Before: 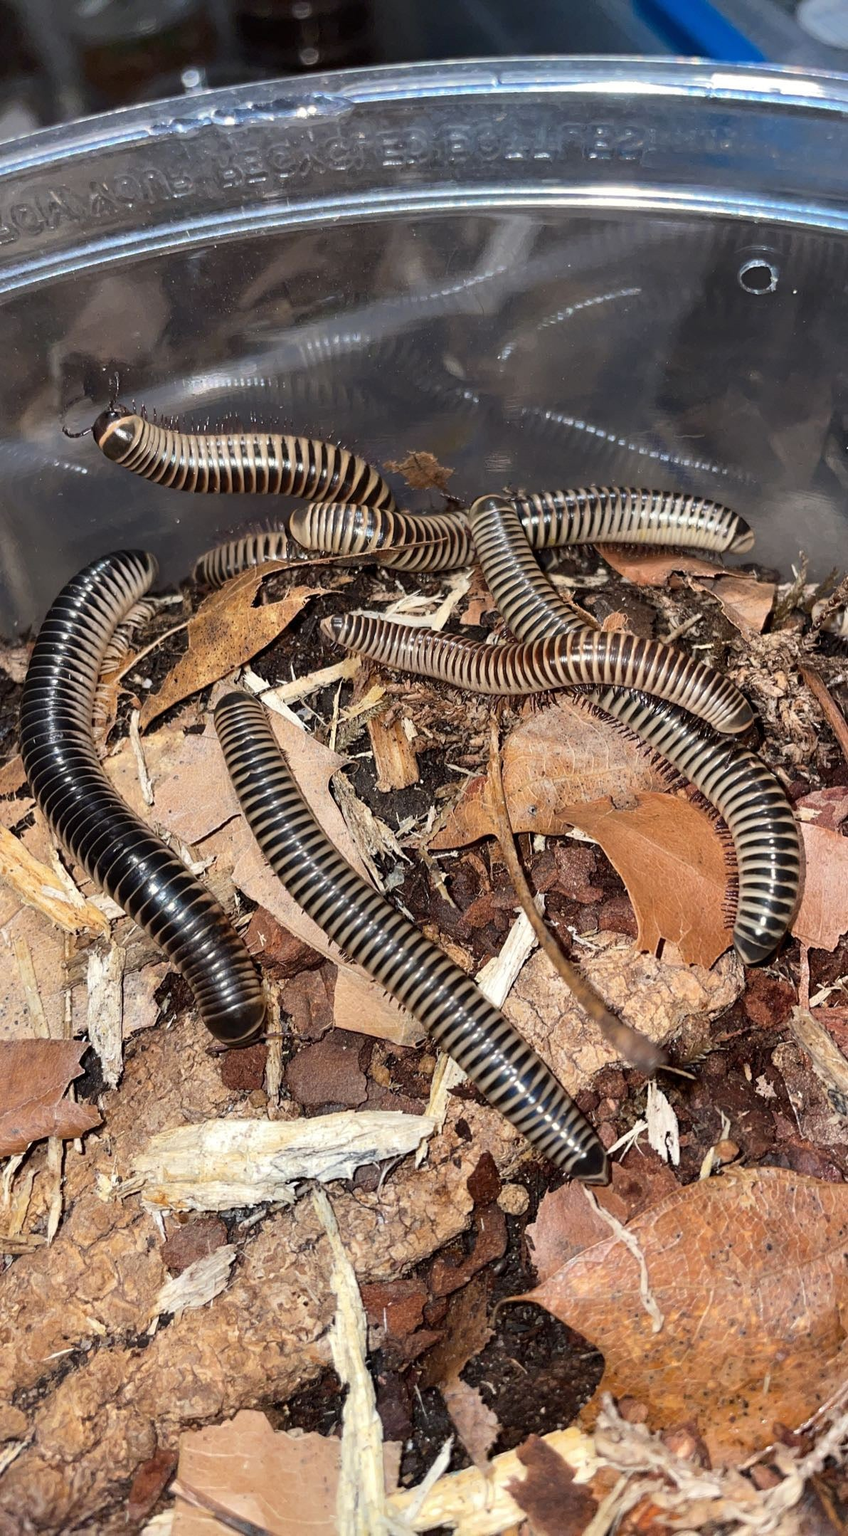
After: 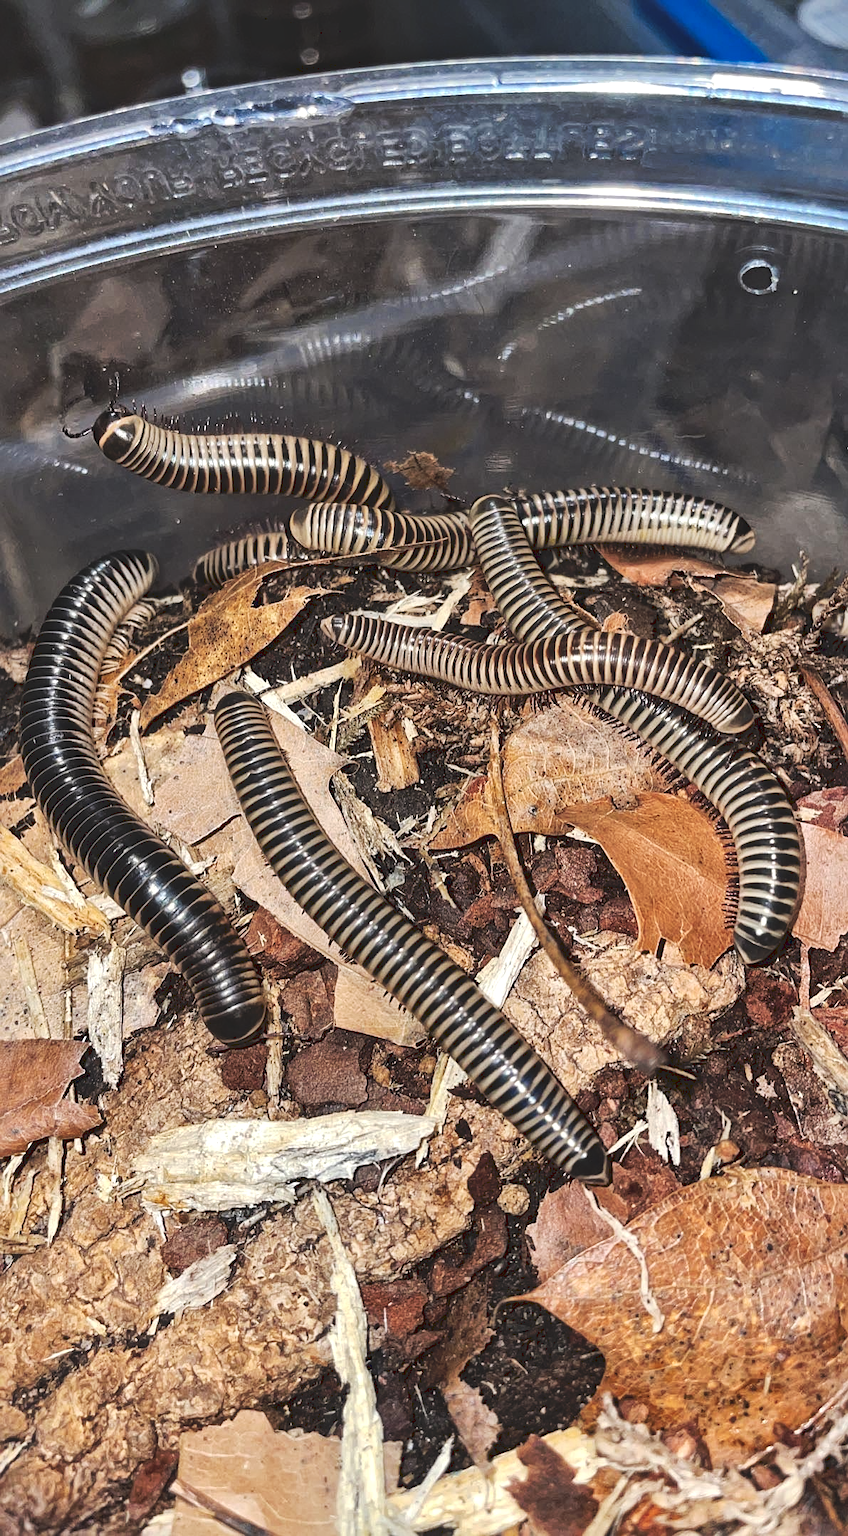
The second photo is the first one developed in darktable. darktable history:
tone curve: curves: ch0 [(0, 0) (0.003, 0.156) (0.011, 0.156) (0.025, 0.157) (0.044, 0.164) (0.069, 0.172) (0.1, 0.181) (0.136, 0.191) (0.177, 0.214) (0.224, 0.245) (0.277, 0.285) (0.335, 0.333) (0.399, 0.387) (0.468, 0.471) (0.543, 0.556) (0.623, 0.648) (0.709, 0.734) (0.801, 0.809) (0.898, 0.891) (1, 1)], preserve colors none
local contrast: mode bilateral grid, contrast 20, coarseness 19, detail 163%, midtone range 0.2
sharpen: radius 1.272, amount 0.305, threshold 0
